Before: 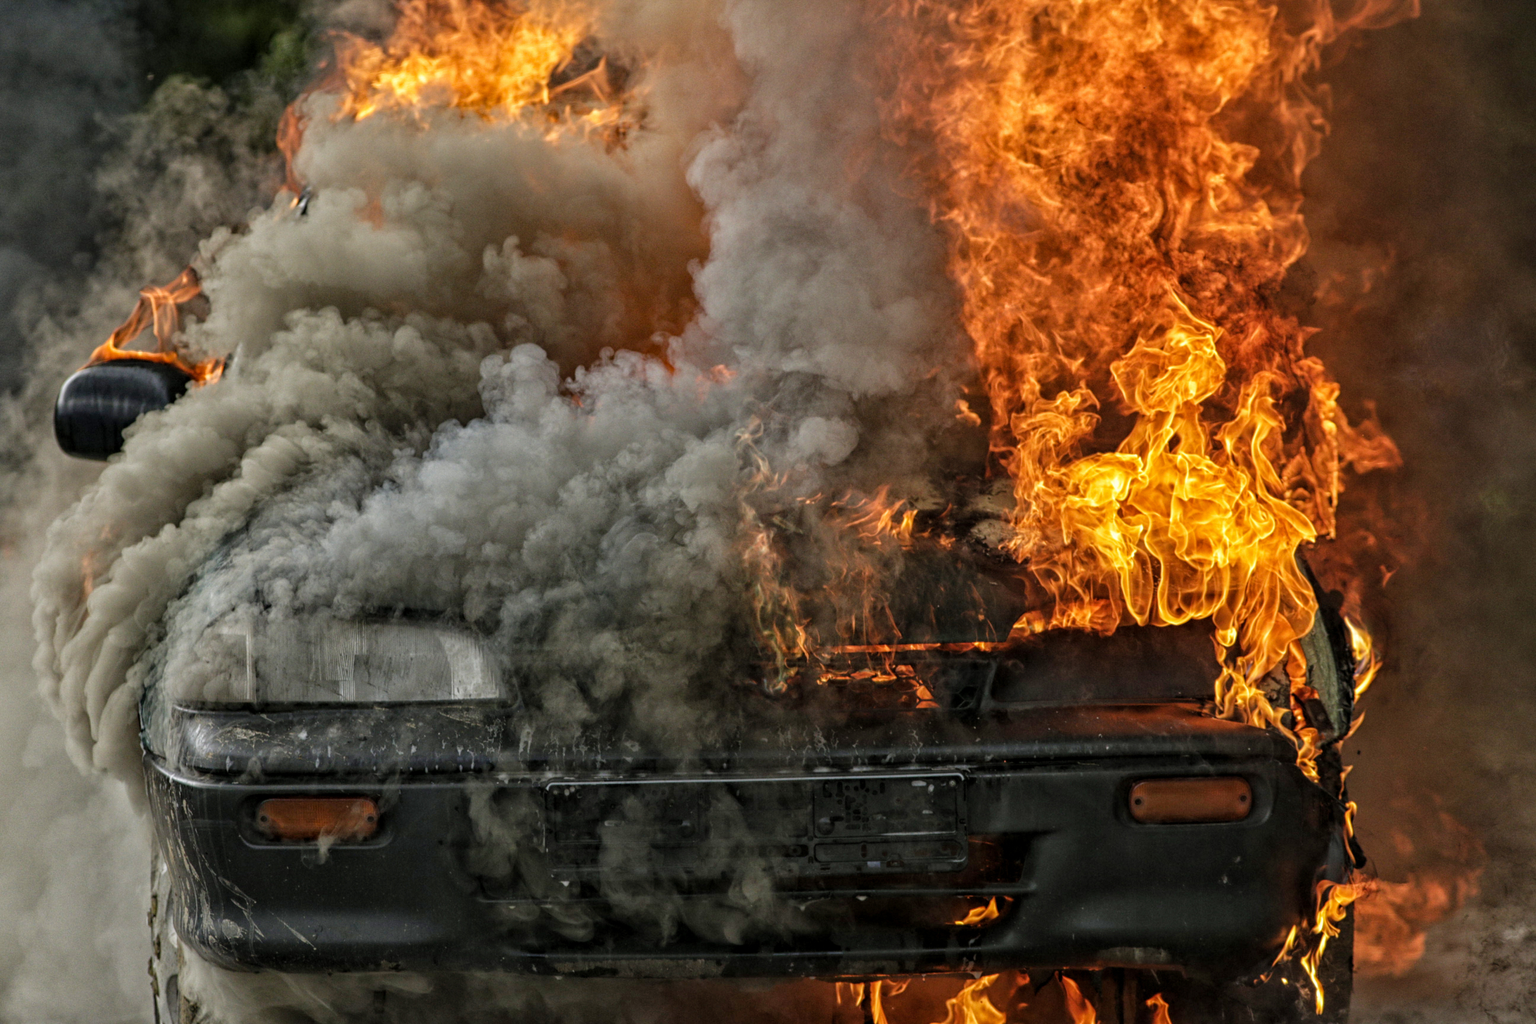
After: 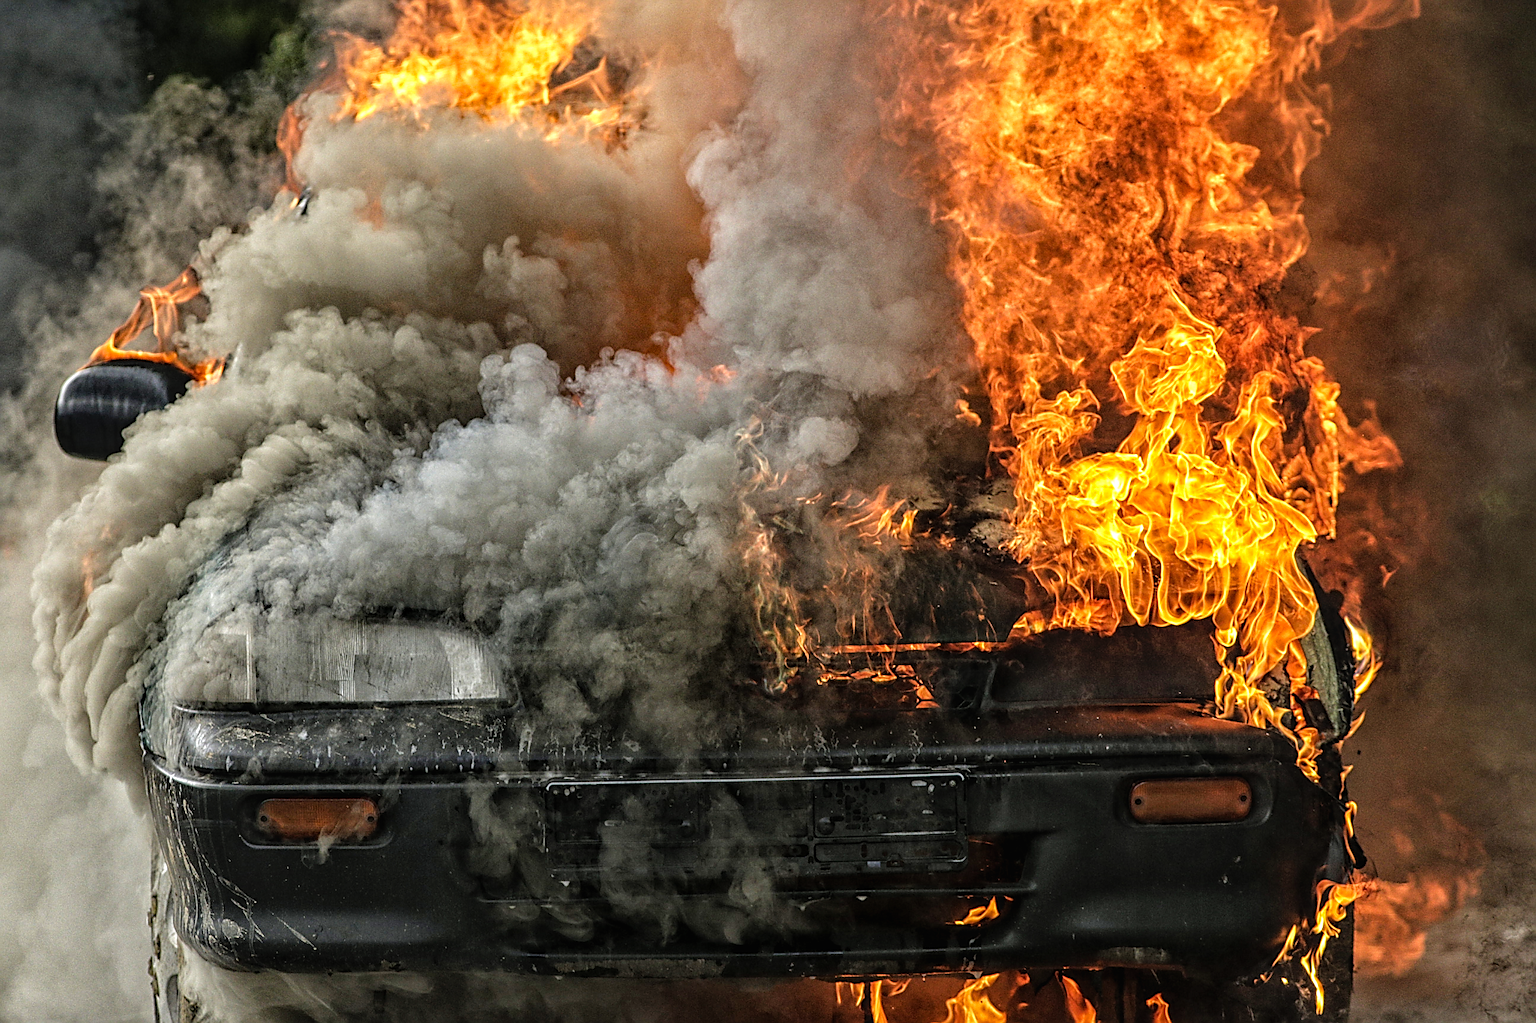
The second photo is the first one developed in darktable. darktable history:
local contrast: detail 110%
tone equalizer: -8 EV -0.751 EV, -7 EV -0.689 EV, -6 EV -0.621 EV, -5 EV -0.421 EV, -3 EV 0.379 EV, -2 EV 0.6 EV, -1 EV 0.698 EV, +0 EV 0.744 EV
sharpen: radius 1.406, amount 1.259, threshold 0.809
